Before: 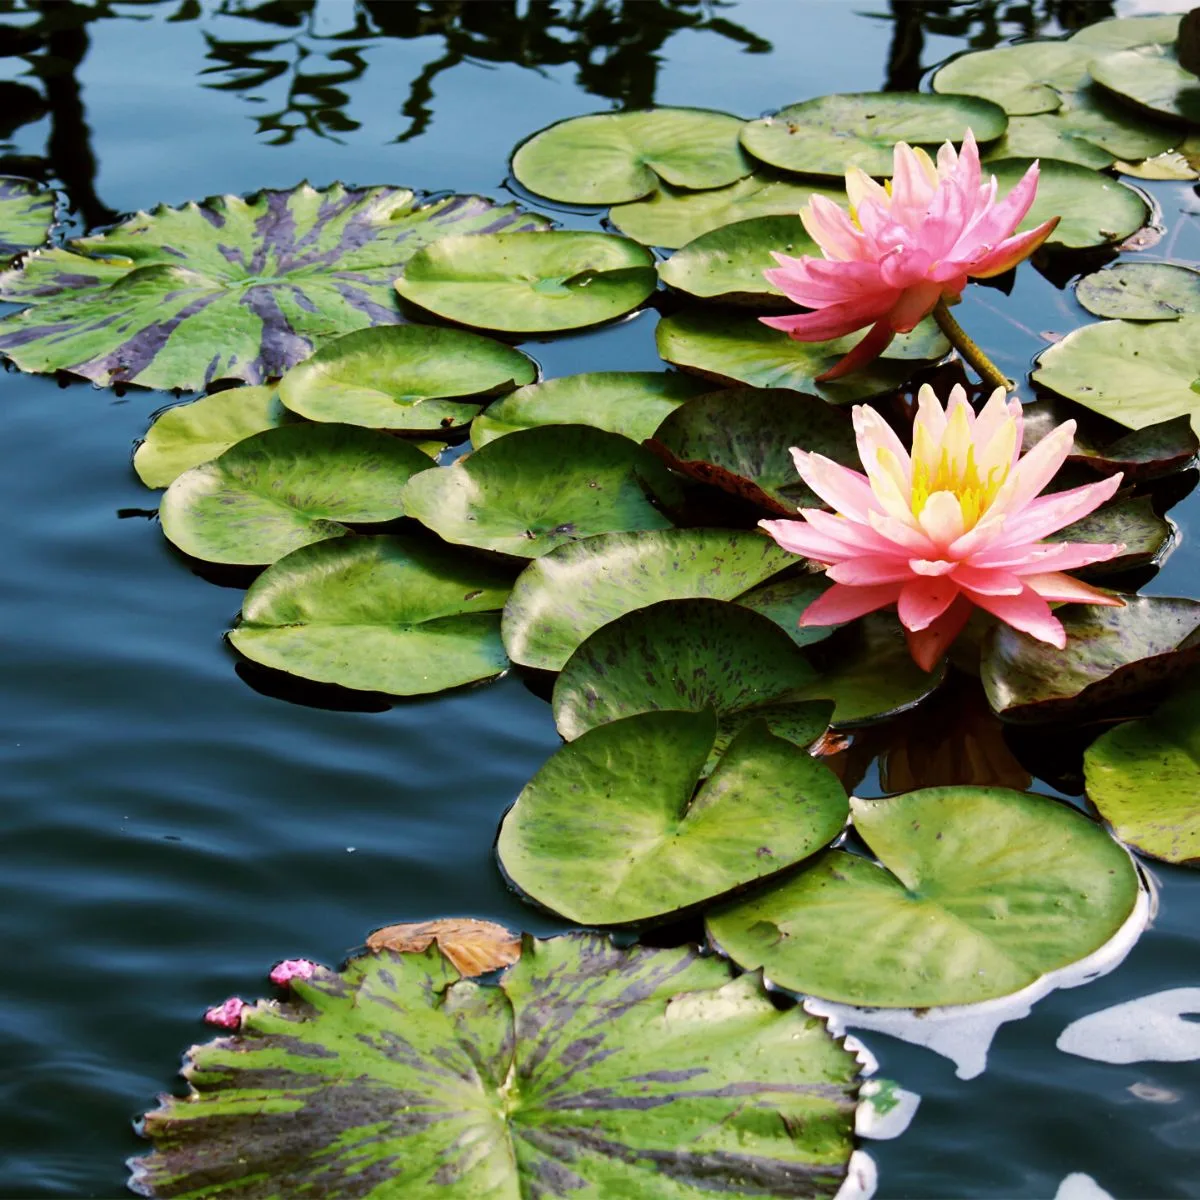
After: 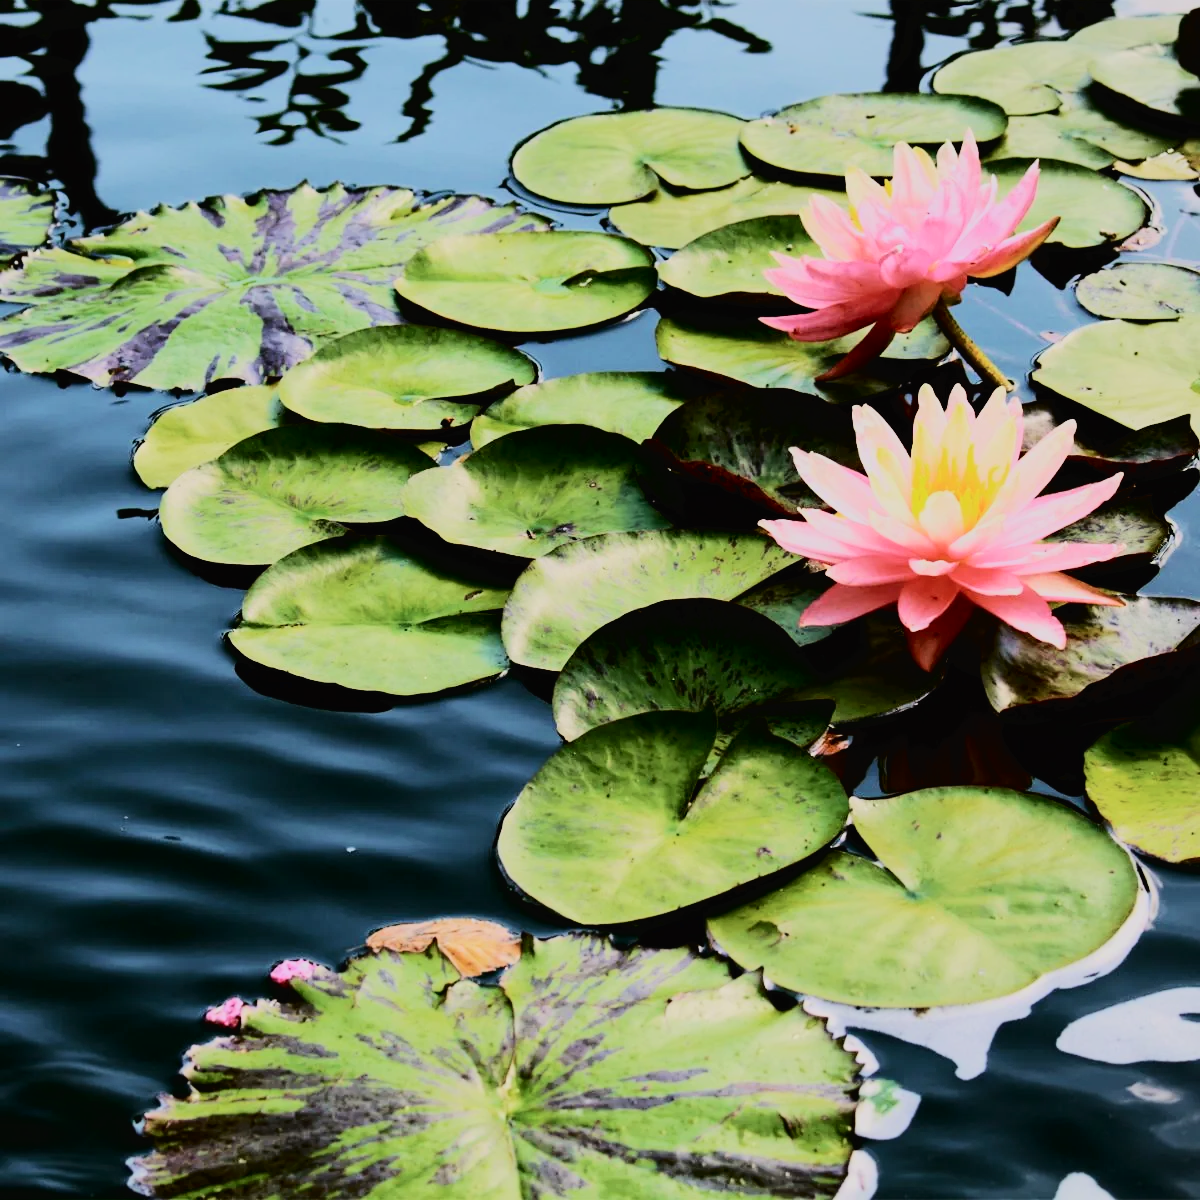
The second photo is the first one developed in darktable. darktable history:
tone curve: curves: ch0 [(0, 0) (0.003, 0.017) (0.011, 0.017) (0.025, 0.017) (0.044, 0.019) (0.069, 0.03) (0.1, 0.046) (0.136, 0.066) (0.177, 0.104) (0.224, 0.151) (0.277, 0.231) (0.335, 0.321) (0.399, 0.454) (0.468, 0.567) (0.543, 0.674) (0.623, 0.763) (0.709, 0.82) (0.801, 0.872) (0.898, 0.934) (1, 1)], color space Lab, independent channels, preserve colors none
filmic rgb: black relative exposure -7.2 EV, white relative exposure 5.36 EV, hardness 3.03, color science v6 (2022), iterations of high-quality reconstruction 0
shadows and highlights: shadows 25.75, highlights -24.41
